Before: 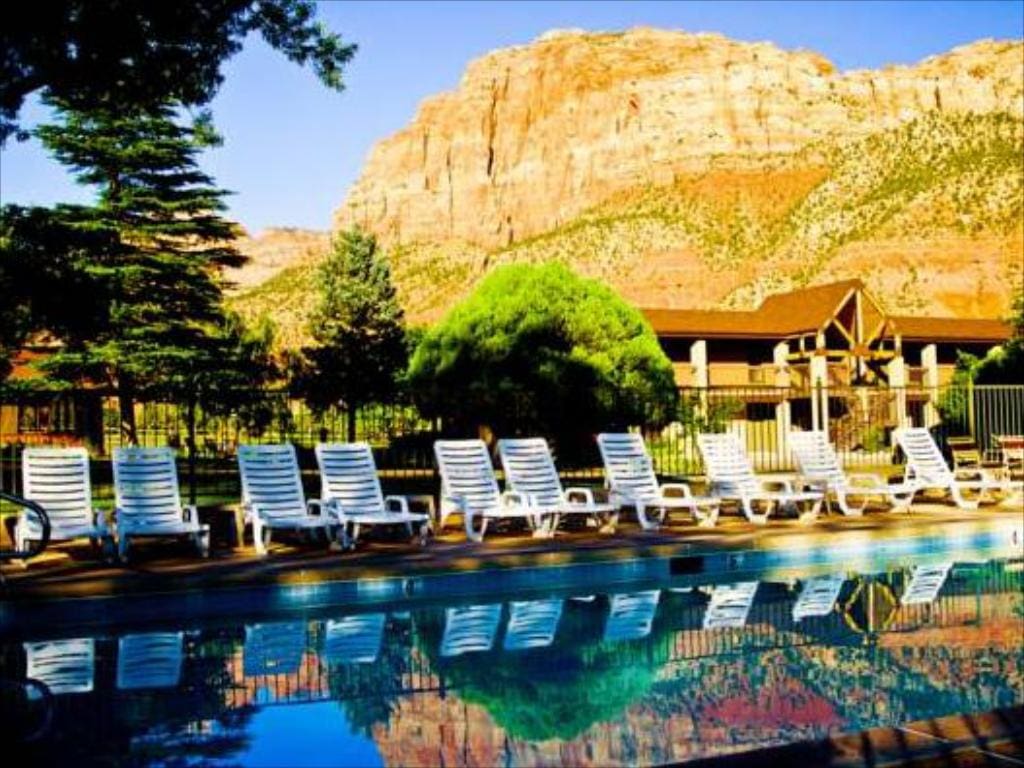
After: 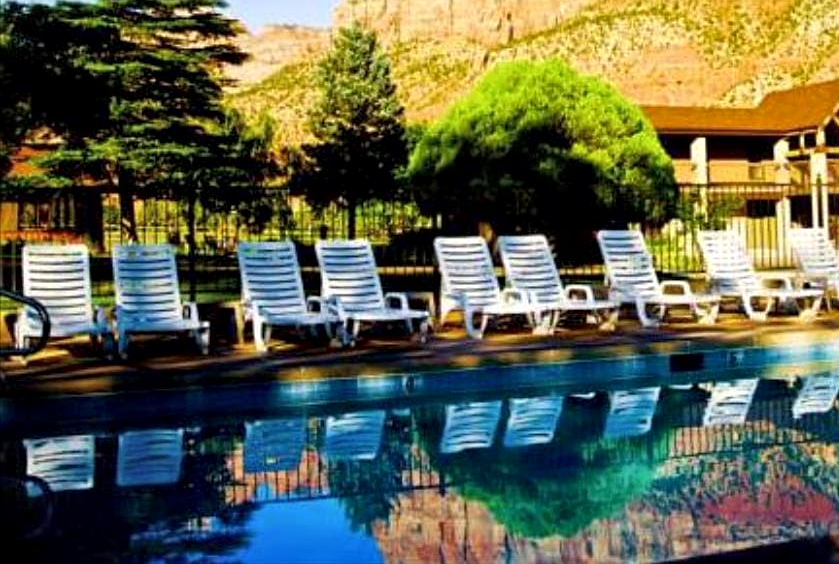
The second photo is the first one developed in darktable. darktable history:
crop: top 26.485%, right 17.996%
local contrast: mode bilateral grid, contrast 20, coarseness 50, detail 141%, midtone range 0.2
sharpen: amount 0.209
